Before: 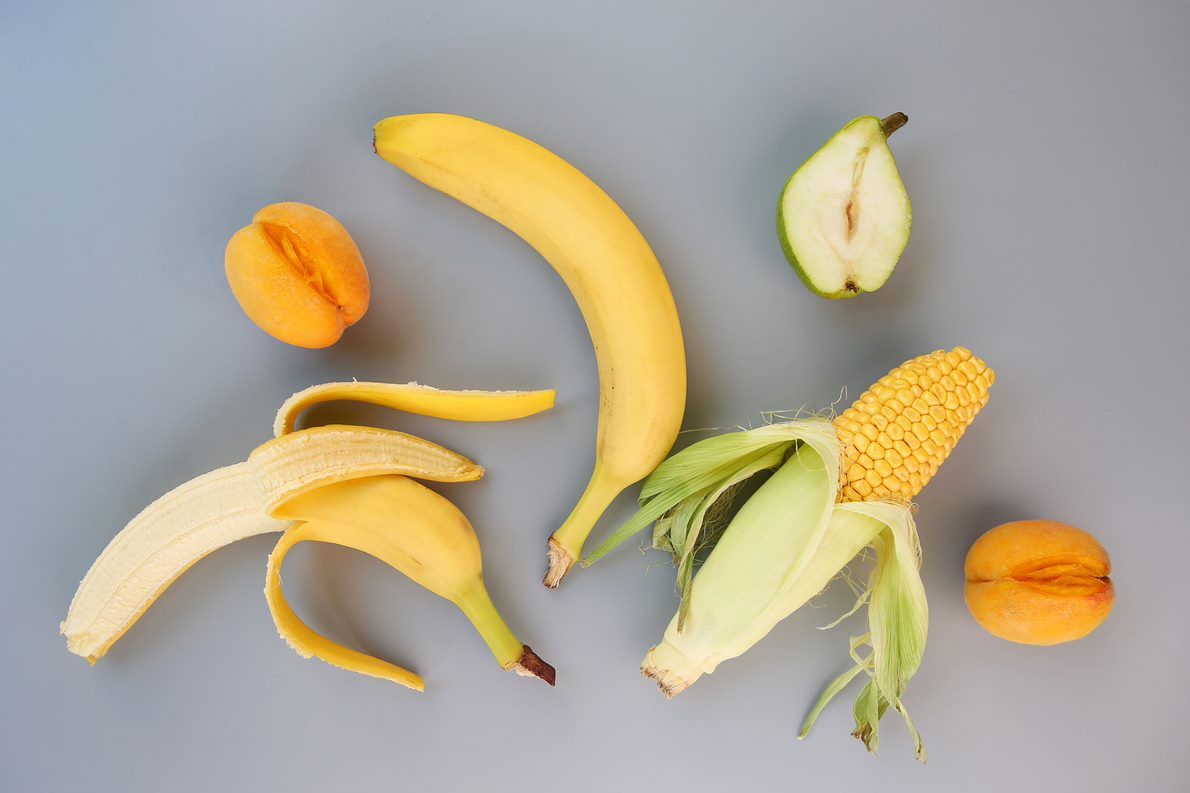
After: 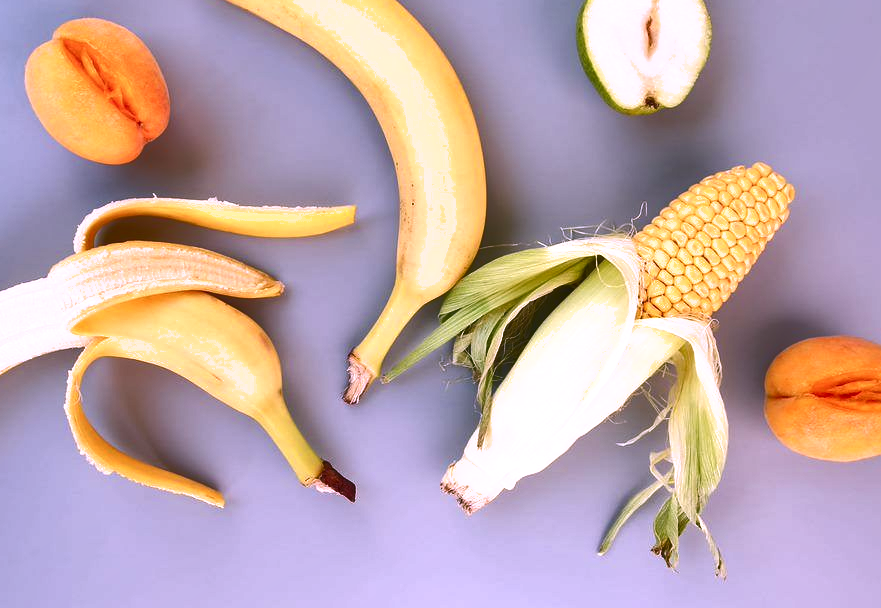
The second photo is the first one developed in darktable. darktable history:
color correction: highlights a* 15.18, highlights b* -25.29
crop: left 16.822%, top 23.253%, right 9.131%
exposure: exposure 0.549 EV, compensate highlight preservation false
shadows and highlights: shadows 39.22, highlights -54.97, low approximation 0.01, soften with gaussian
